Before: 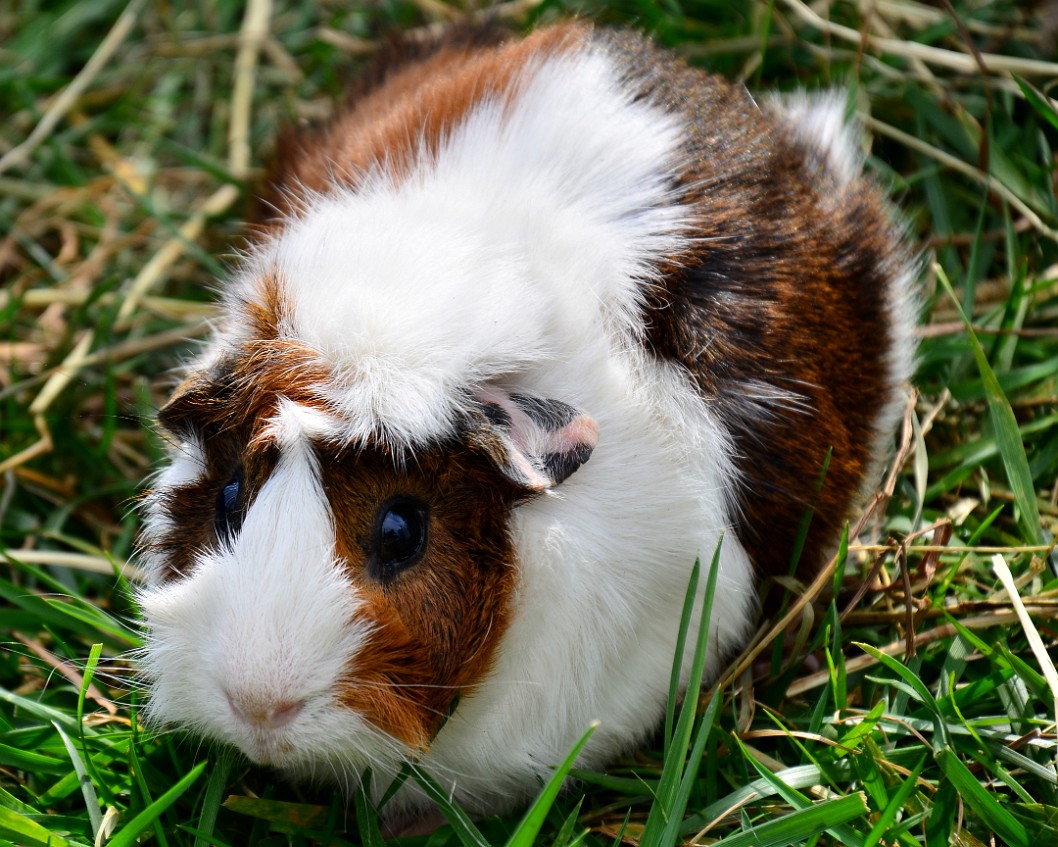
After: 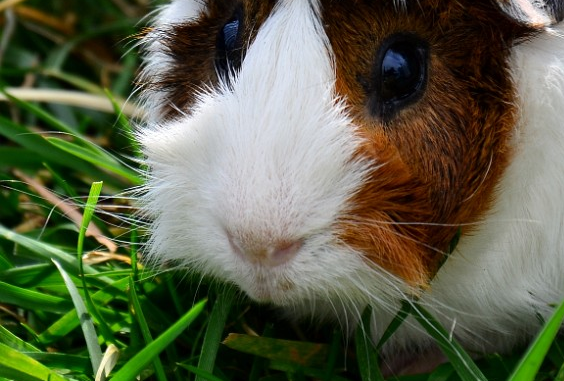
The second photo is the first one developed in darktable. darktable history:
crop and rotate: top 54.778%, right 46.61%, bottom 0.159%
tone equalizer: on, module defaults
